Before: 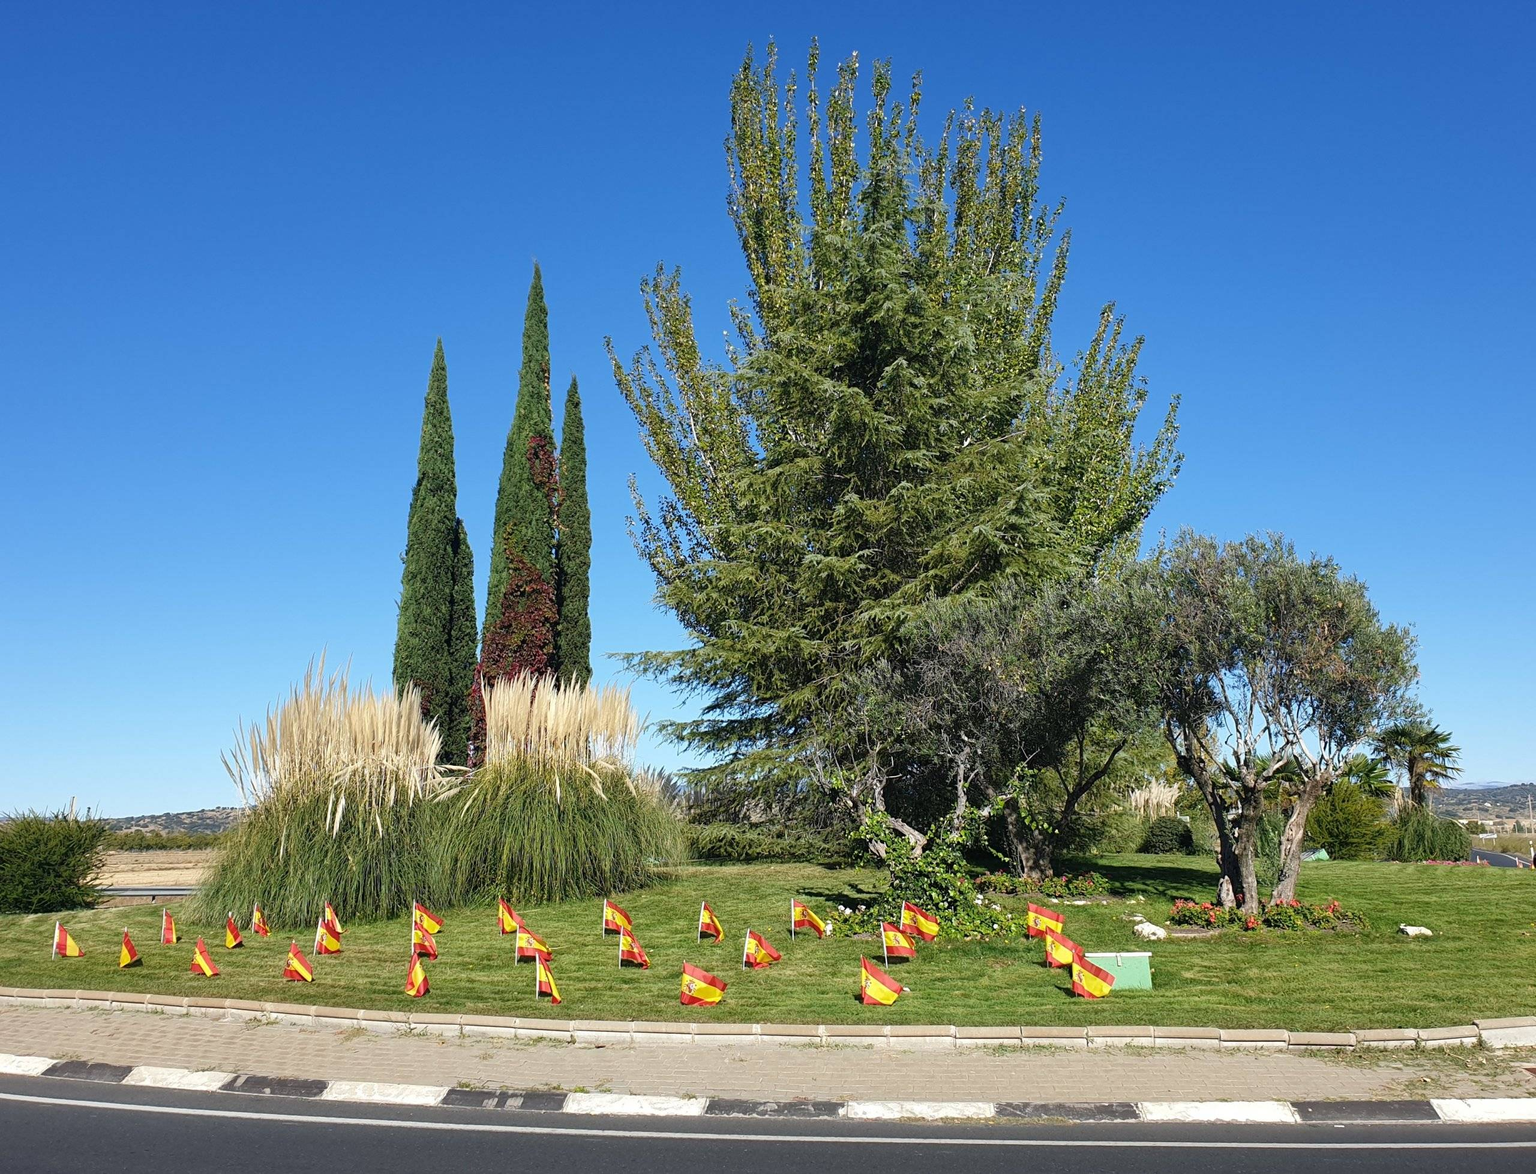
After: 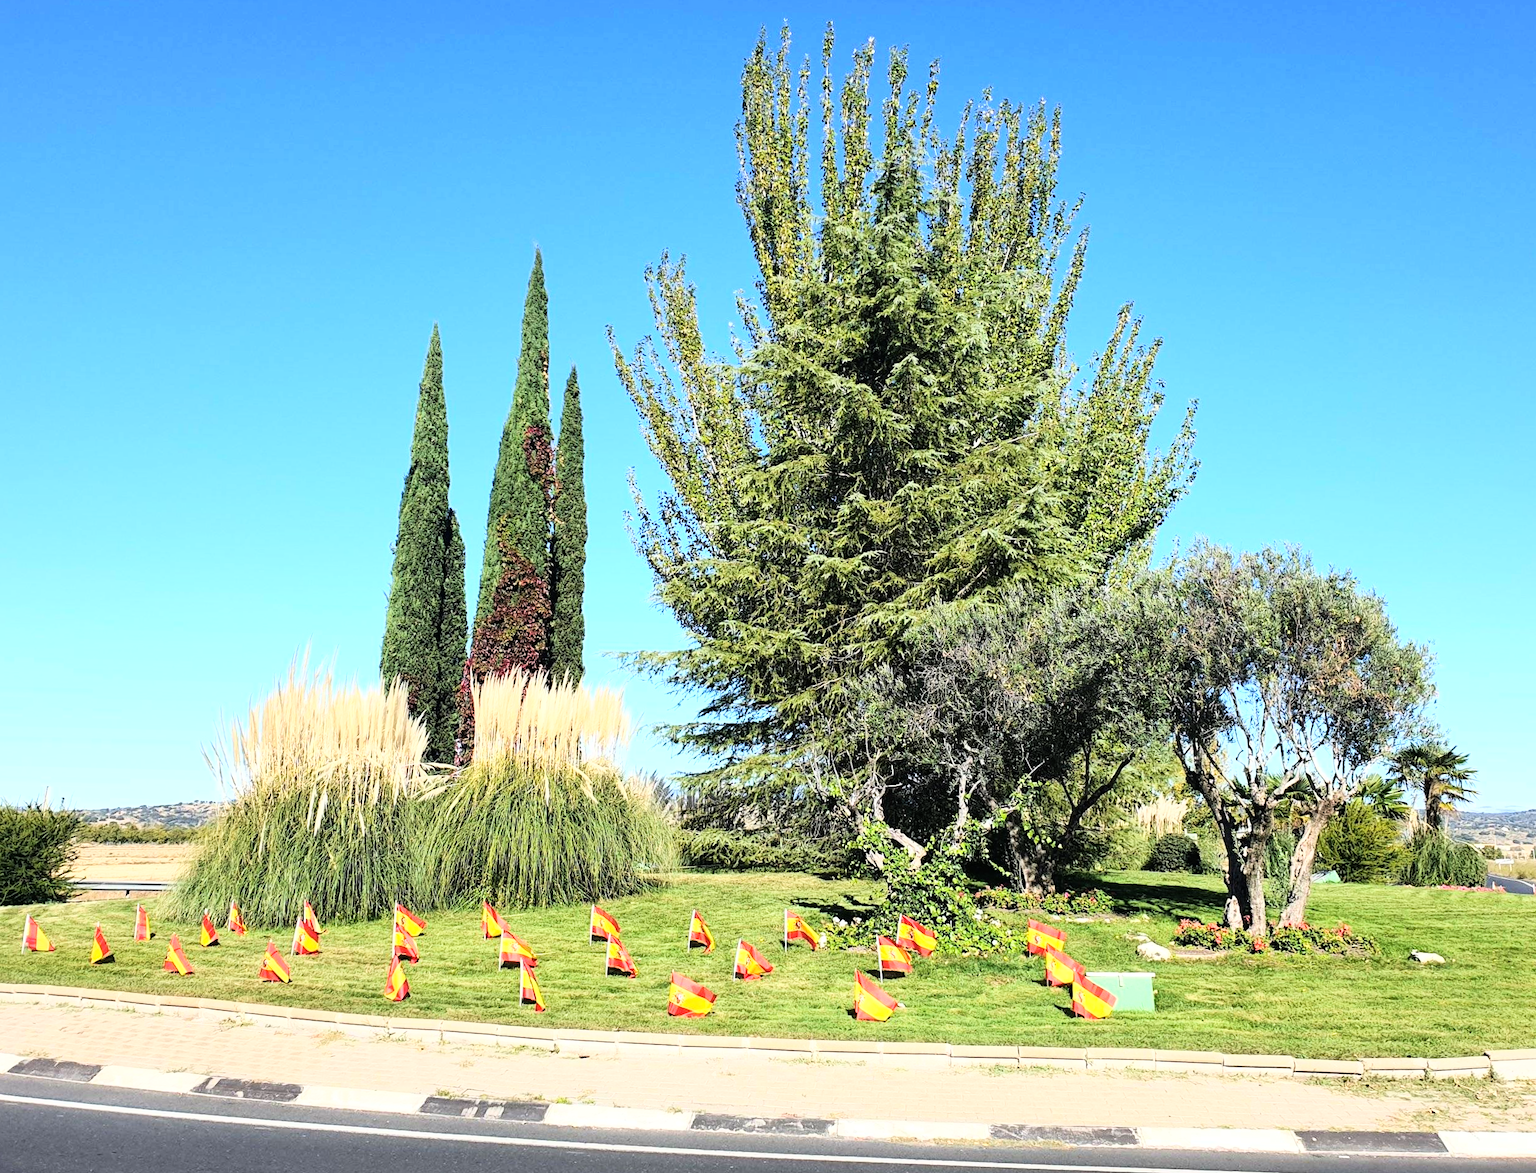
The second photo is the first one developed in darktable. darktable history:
crop and rotate: angle -1.37°
base curve: curves: ch0 [(0, 0) (0.007, 0.004) (0.027, 0.03) (0.046, 0.07) (0.207, 0.54) (0.442, 0.872) (0.673, 0.972) (1, 1)]
